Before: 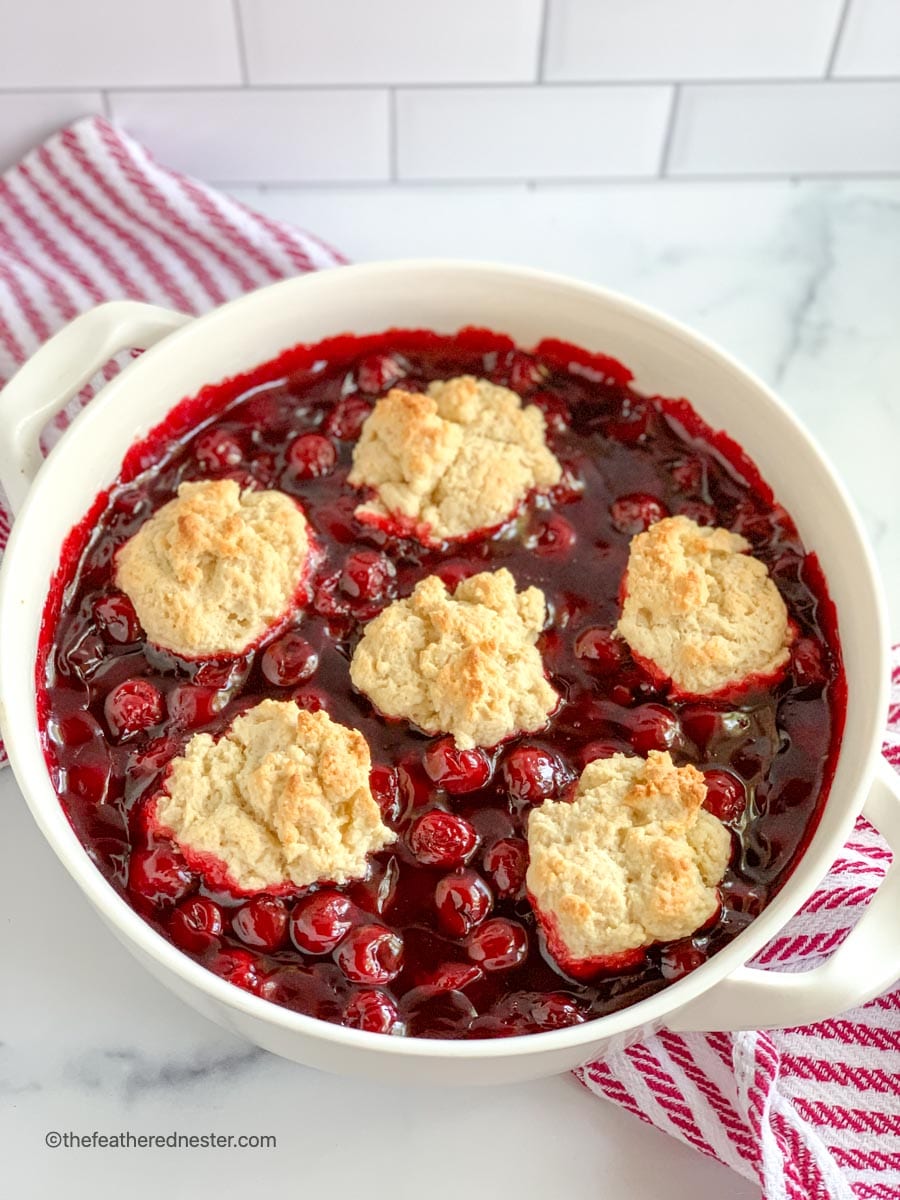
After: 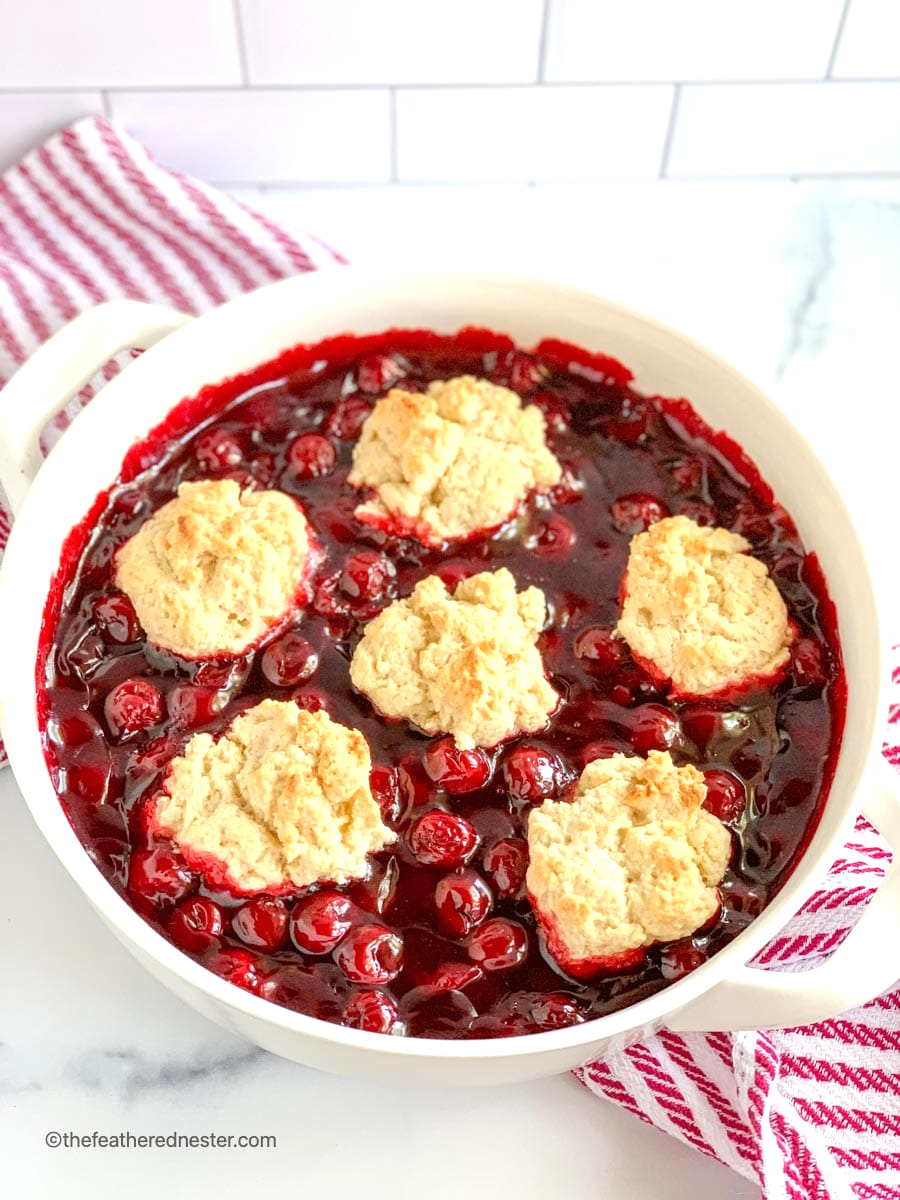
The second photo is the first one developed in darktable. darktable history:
exposure: exposure 0.468 EV, compensate exposure bias true, compensate highlight preservation false
